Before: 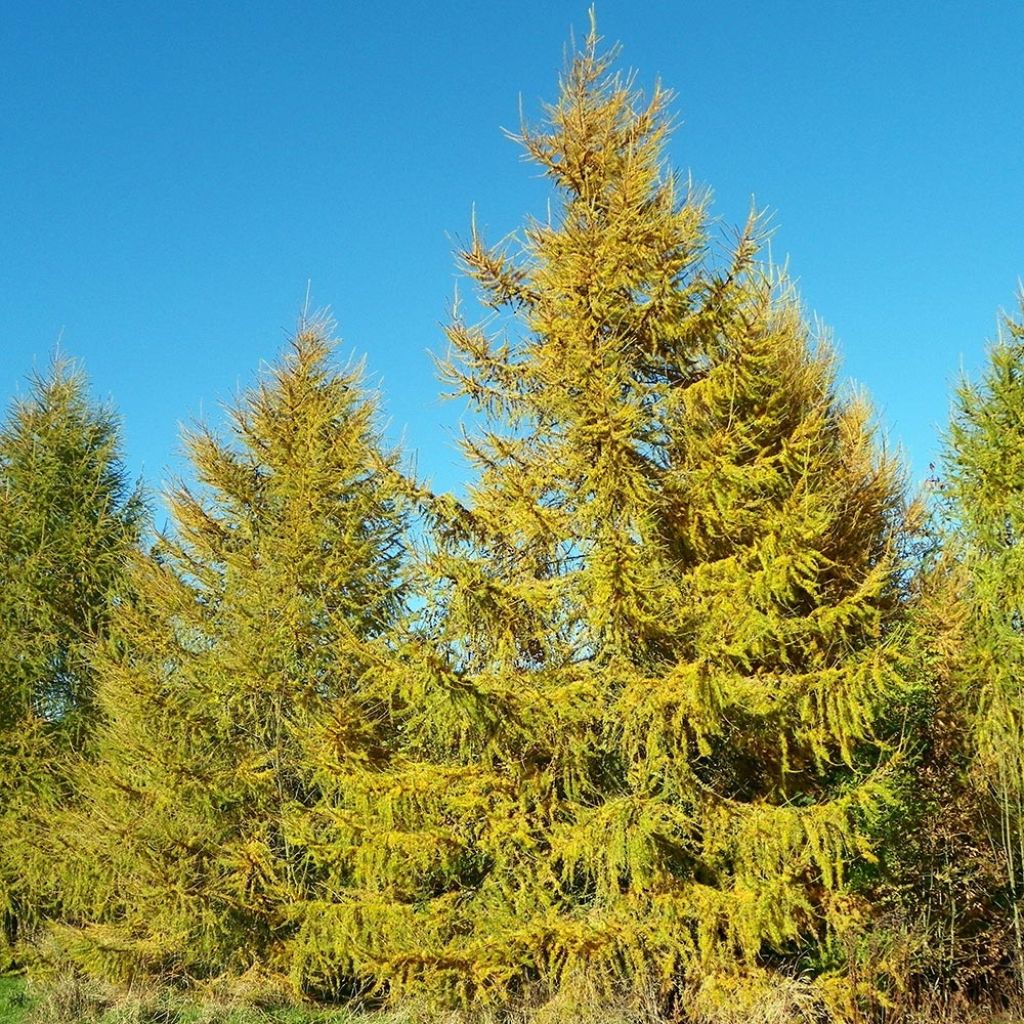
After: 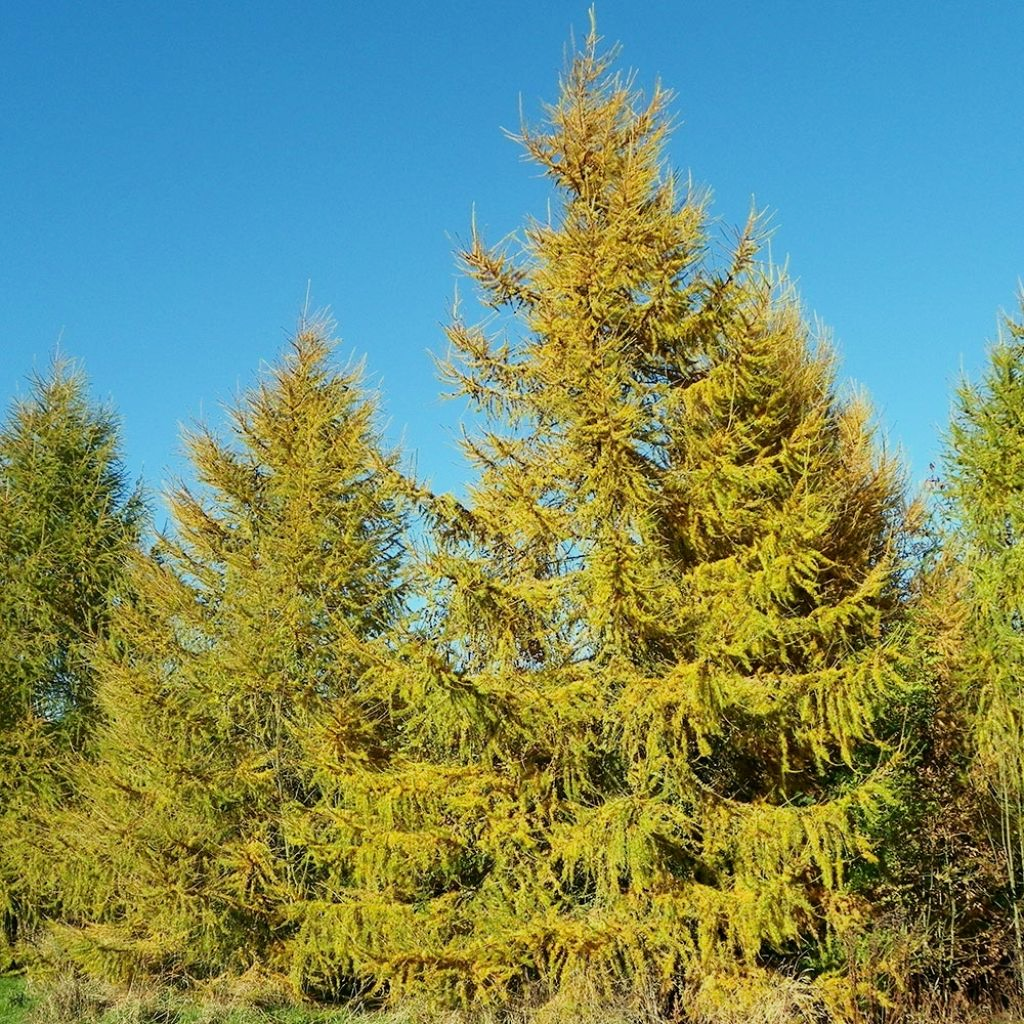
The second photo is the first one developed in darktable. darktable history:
filmic rgb: black relative exposure -11.34 EV, white relative exposure 3.22 EV, hardness 6.77
